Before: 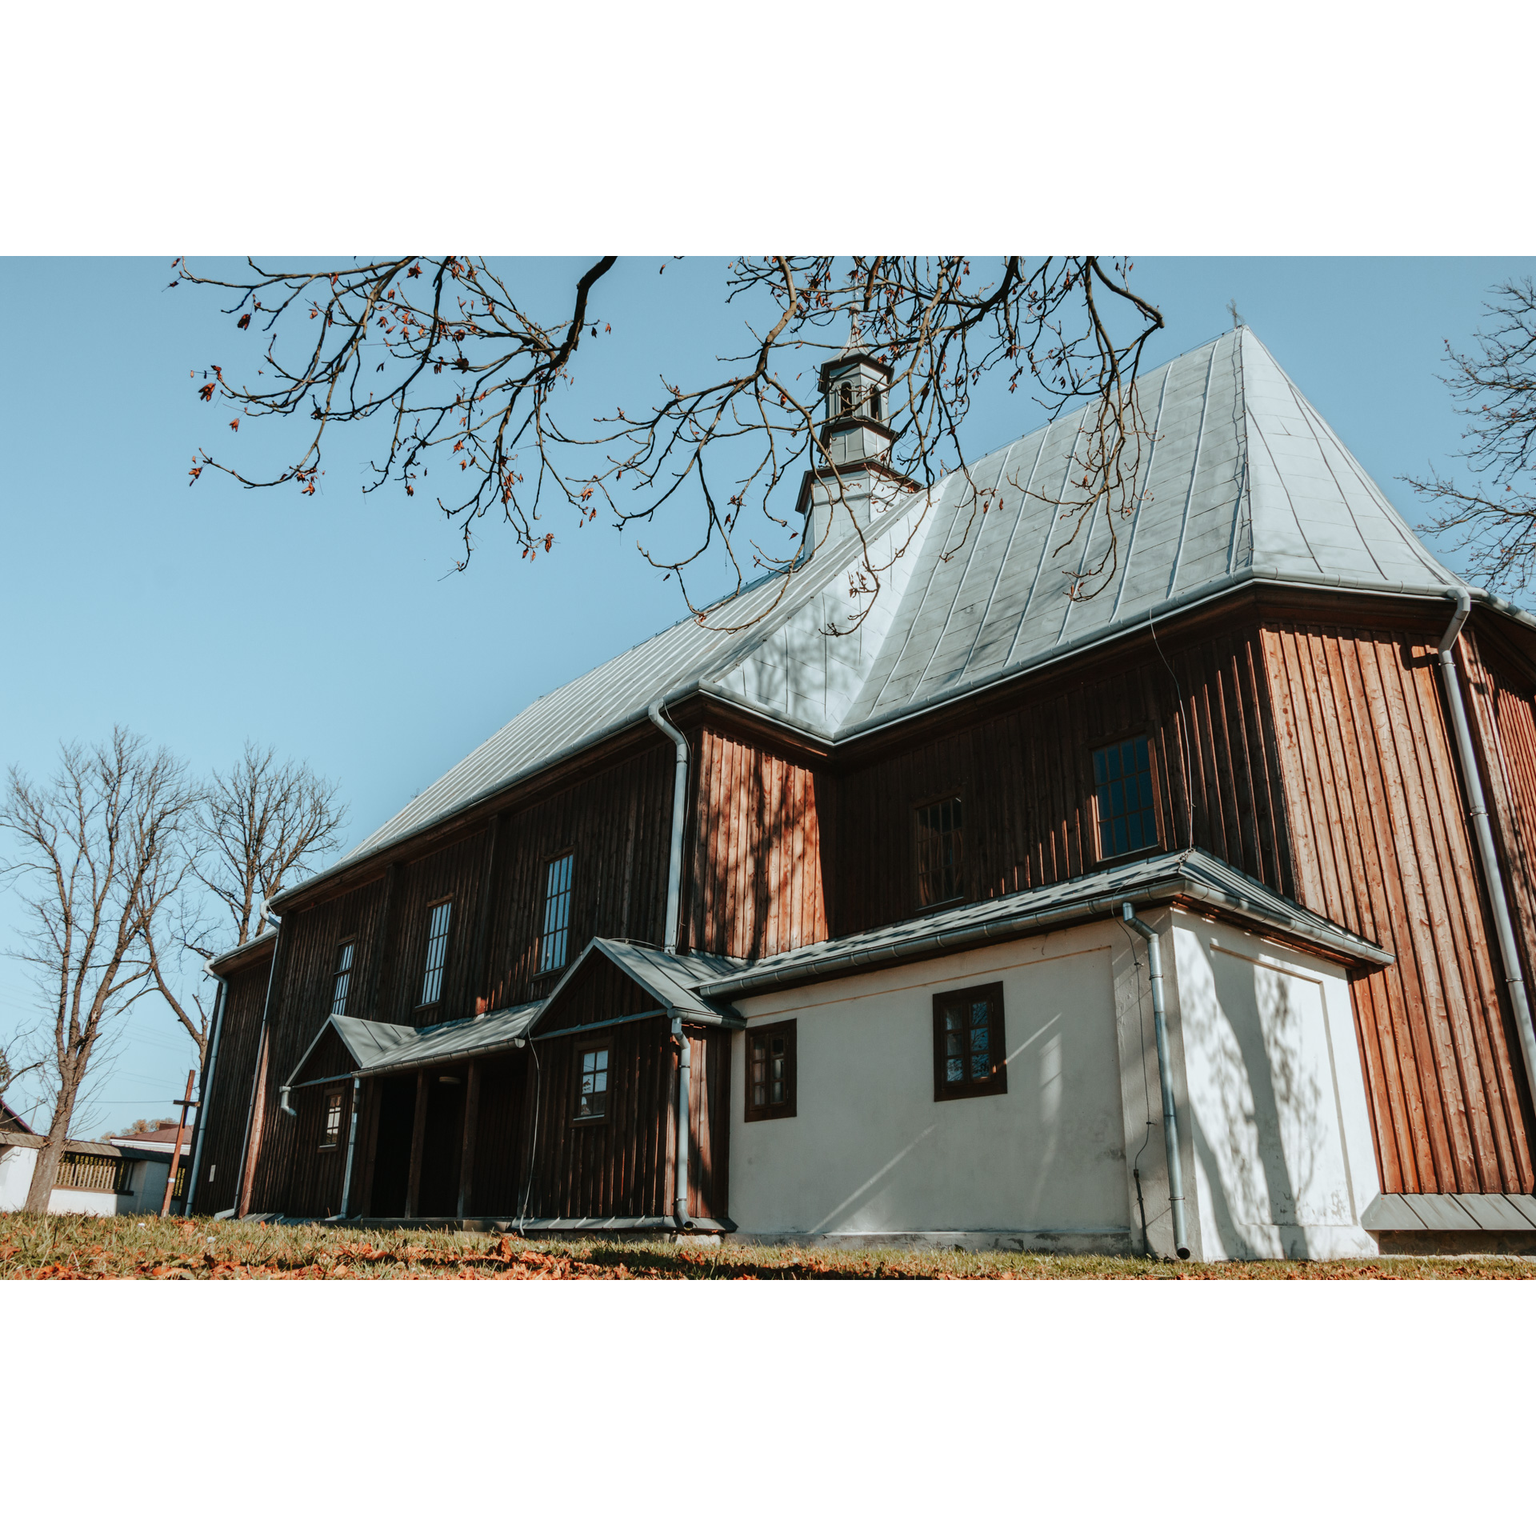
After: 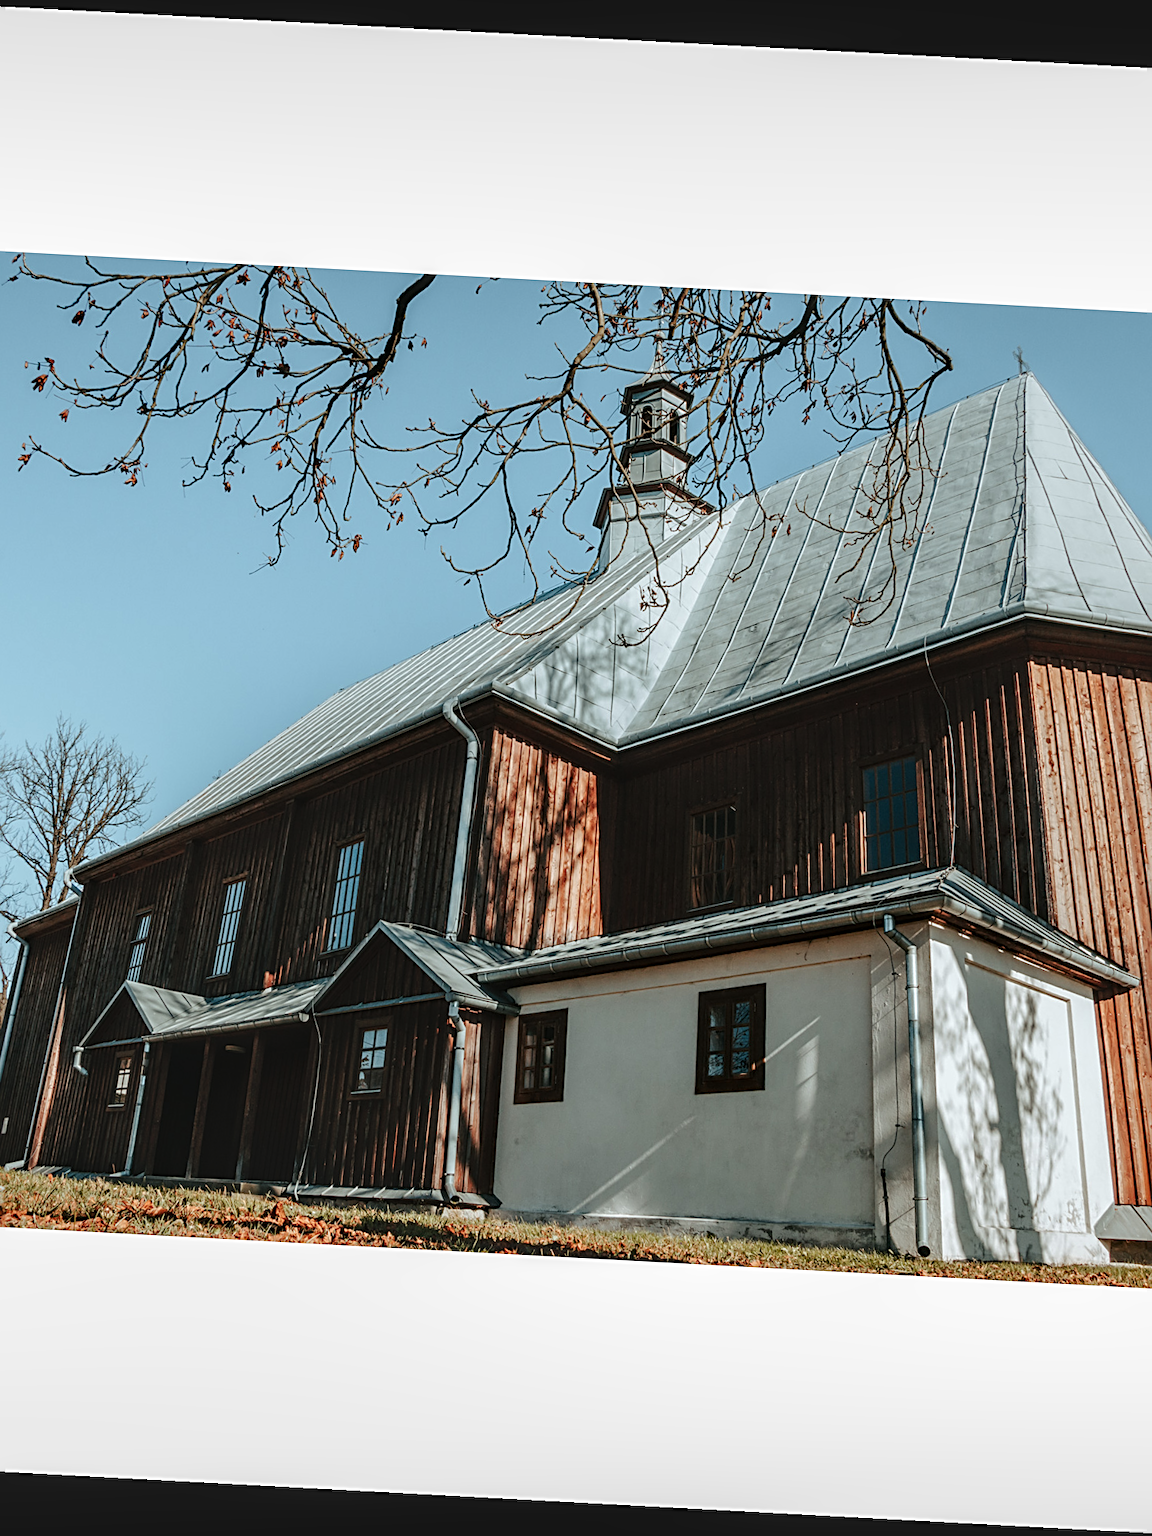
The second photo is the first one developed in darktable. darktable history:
local contrast: on, module defaults
sharpen: radius 2.788
crop and rotate: angle -3.06°, left 14.019%, top 0.035%, right 11.003%, bottom 0.072%
